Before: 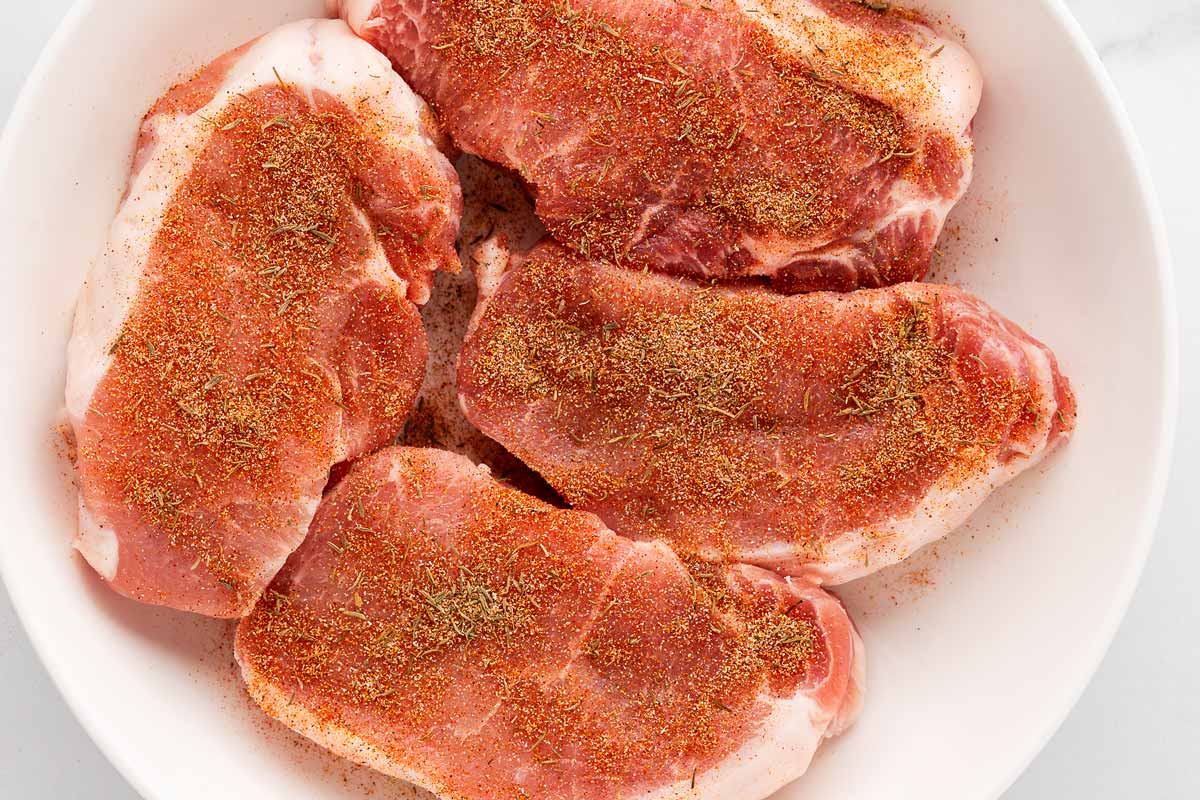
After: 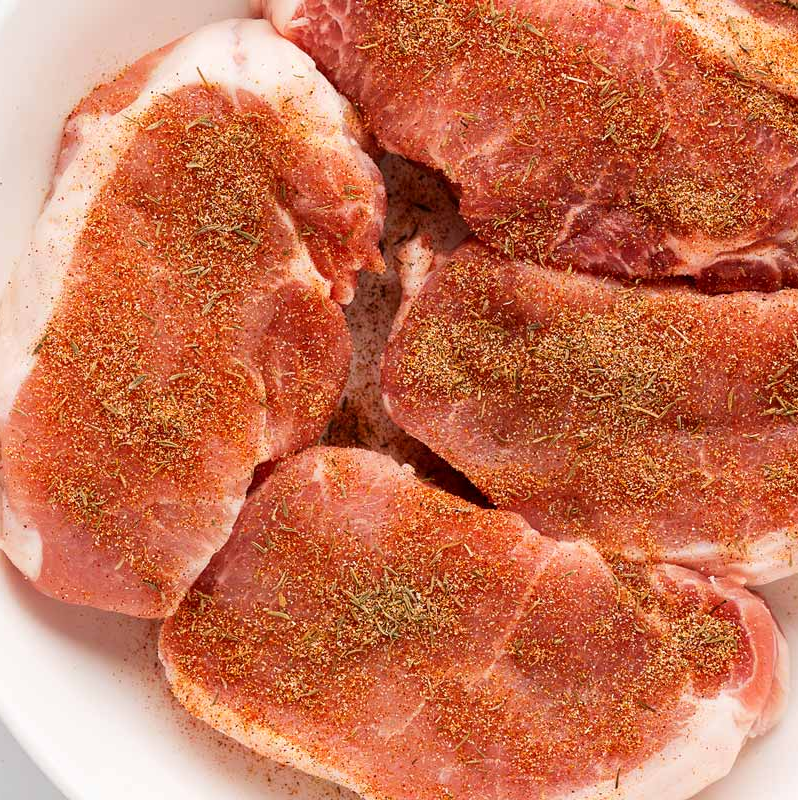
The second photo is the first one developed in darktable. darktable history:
crop and rotate: left 6.4%, right 27.043%
